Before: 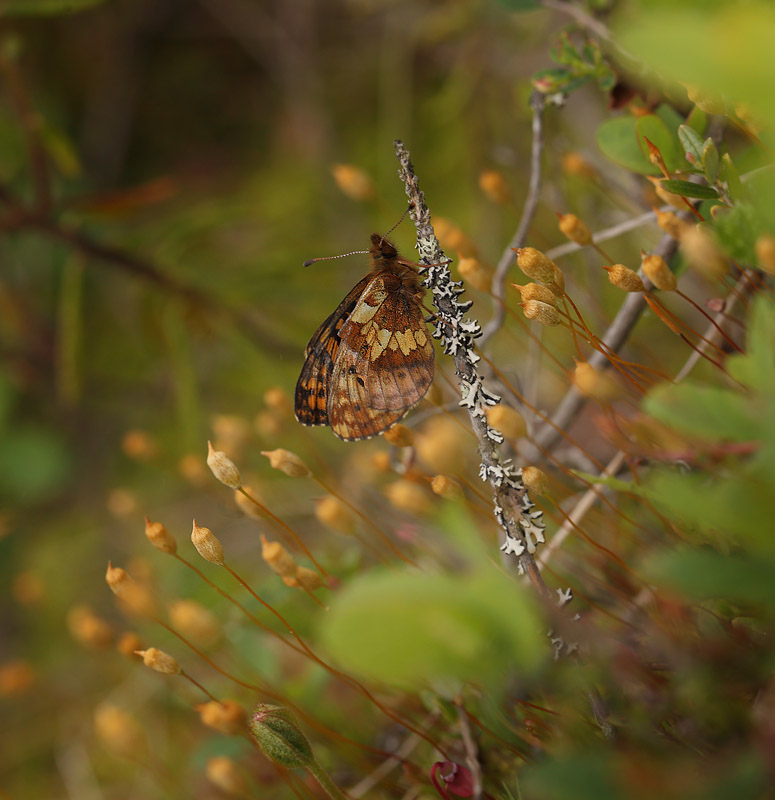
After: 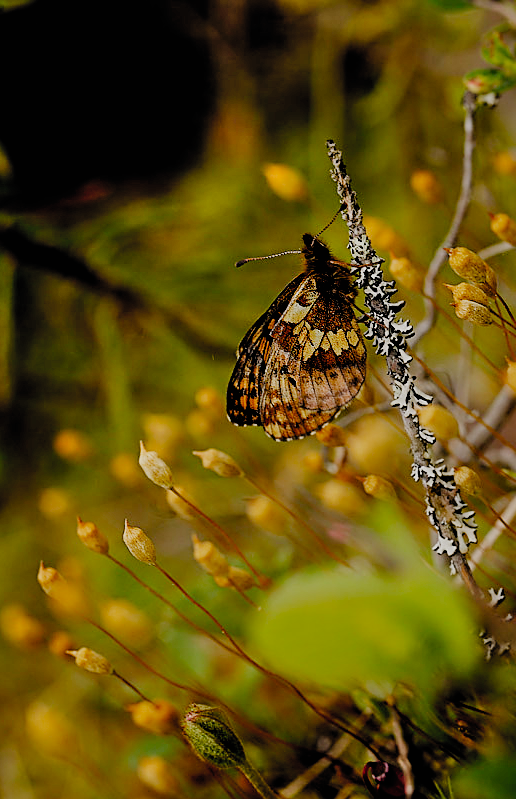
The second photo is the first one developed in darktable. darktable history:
crop and rotate: left 8.786%, right 24.548%
sharpen: on, module defaults
shadows and highlights: low approximation 0.01, soften with gaussian
filmic rgb: black relative exposure -2.85 EV, white relative exposure 4.56 EV, hardness 1.77, contrast 1.25, preserve chrominance no, color science v5 (2021)
